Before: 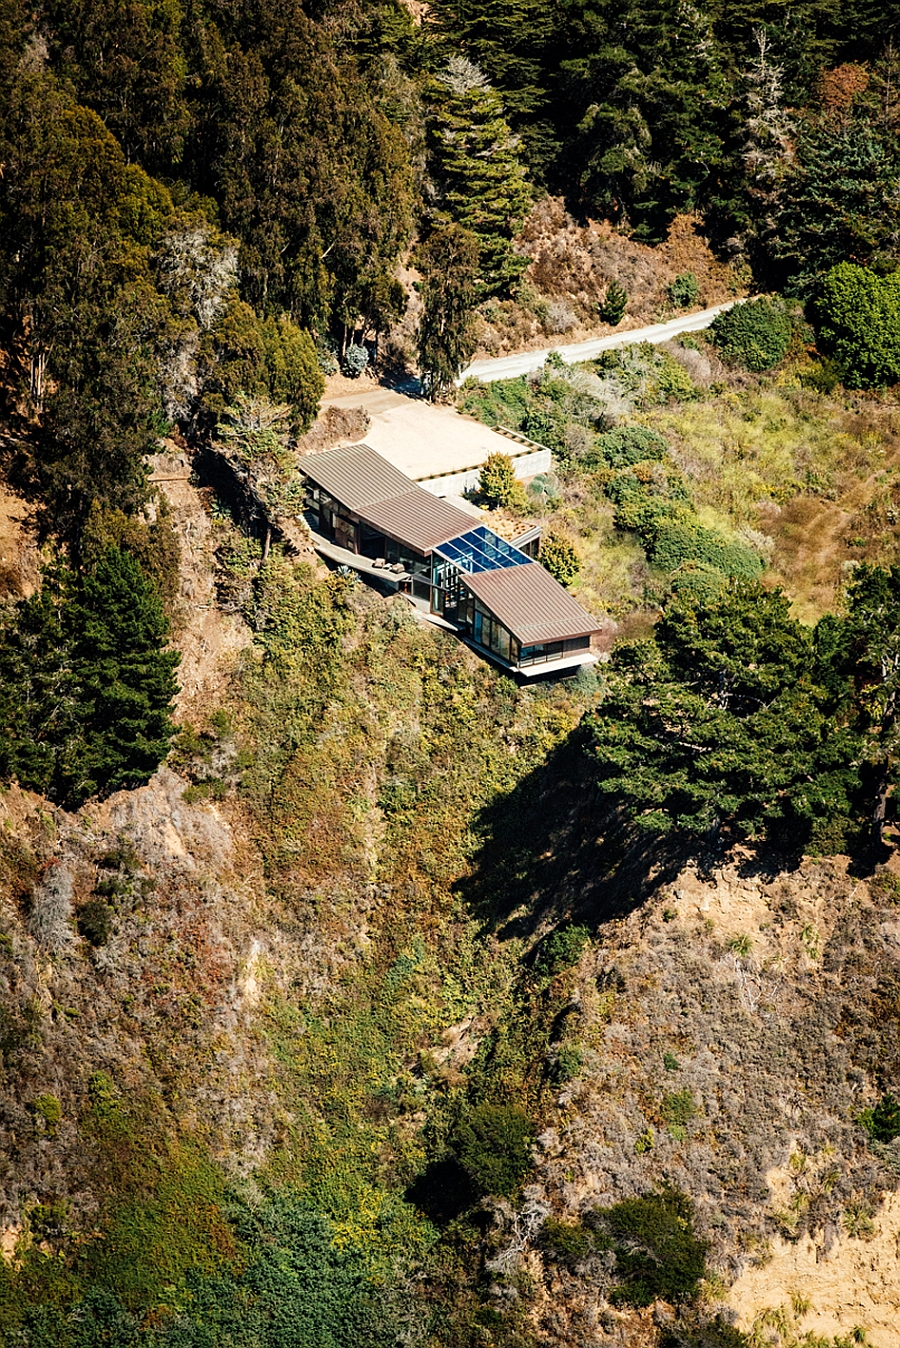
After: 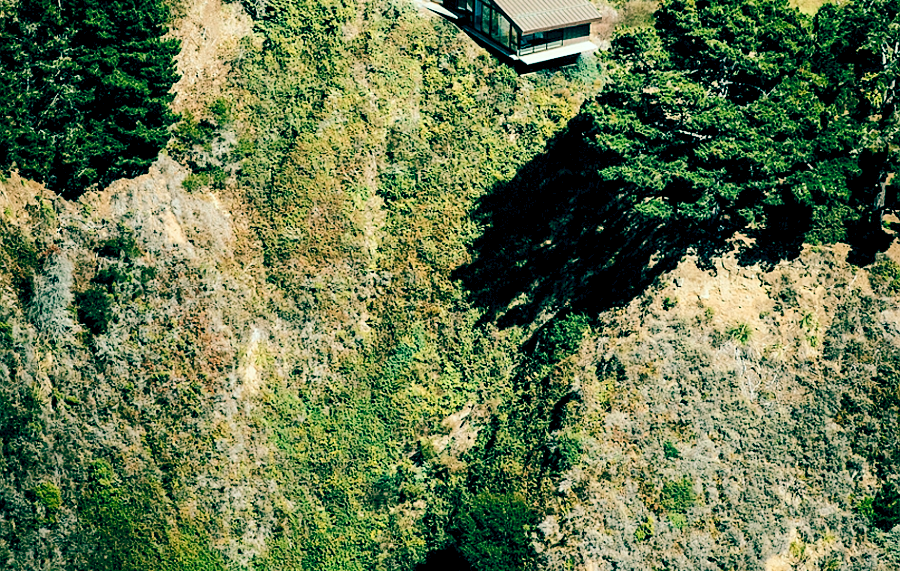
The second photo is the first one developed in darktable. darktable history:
crop: top 45.427%, bottom 12.182%
tone curve: curves: ch0 [(0, 0) (0.003, 0.016) (0.011, 0.016) (0.025, 0.016) (0.044, 0.016) (0.069, 0.016) (0.1, 0.026) (0.136, 0.047) (0.177, 0.088) (0.224, 0.14) (0.277, 0.2) (0.335, 0.276) (0.399, 0.37) (0.468, 0.47) (0.543, 0.583) (0.623, 0.698) (0.709, 0.779) (0.801, 0.858) (0.898, 0.929) (1, 1)], color space Lab, independent channels, preserve colors none
color balance rgb: global offset › luminance -0.552%, global offset › chroma 0.905%, global offset › hue 173.29°, perceptual saturation grading › global saturation -2.119%, perceptual saturation grading › highlights -8.253%, perceptual saturation grading › mid-tones 8.702%, perceptual saturation grading › shadows 3.592%, perceptual brilliance grading › mid-tones 10.703%, perceptual brilliance grading › shadows 14.831%, global vibrance 20%
